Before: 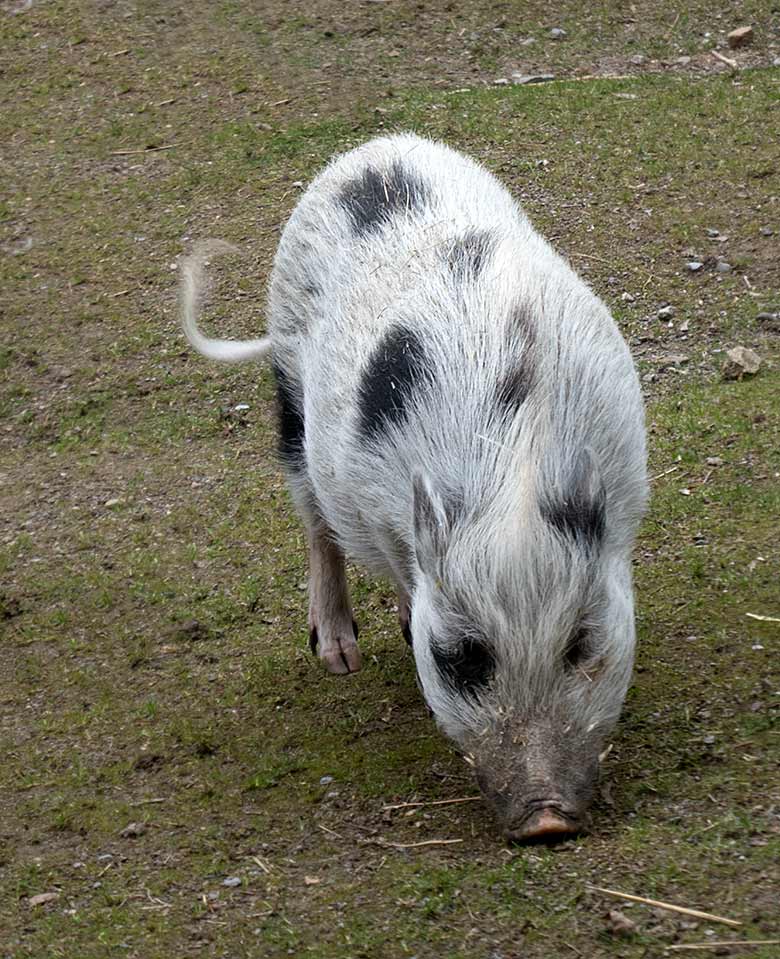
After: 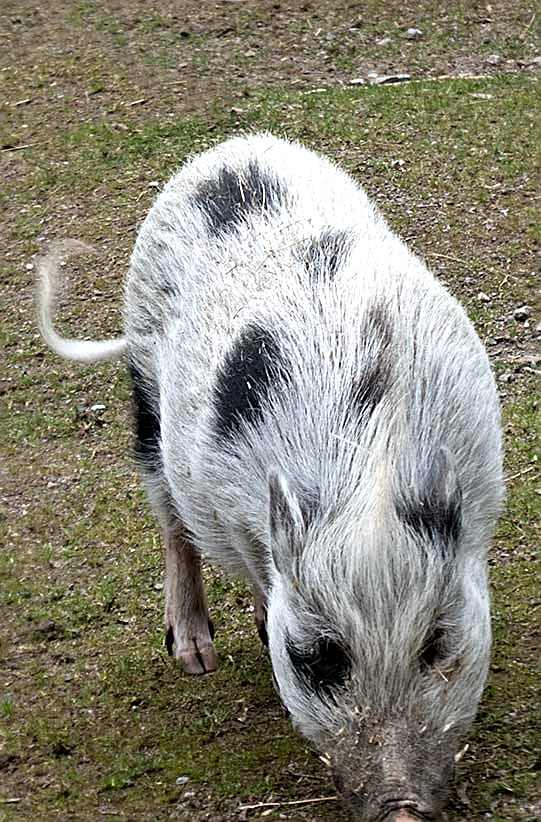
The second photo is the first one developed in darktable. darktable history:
crop: left 18.524%, right 12.056%, bottom 14.21%
exposure: exposure 0.2 EV, compensate highlight preservation false
levels: levels [0, 0.492, 0.984]
contrast equalizer: octaves 7, y [[0.5, 0.5, 0.544, 0.569, 0.5, 0.5], [0.5 ×6], [0.5 ×6], [0 ×6], [0 ×6]]
sharpen: on, module defaults
color correction: highlights b* 0.04
shadows and highlights: radius 128.25, shadows 30.26, highlights -30.71, low approximation 0.01, soften with gaussian
